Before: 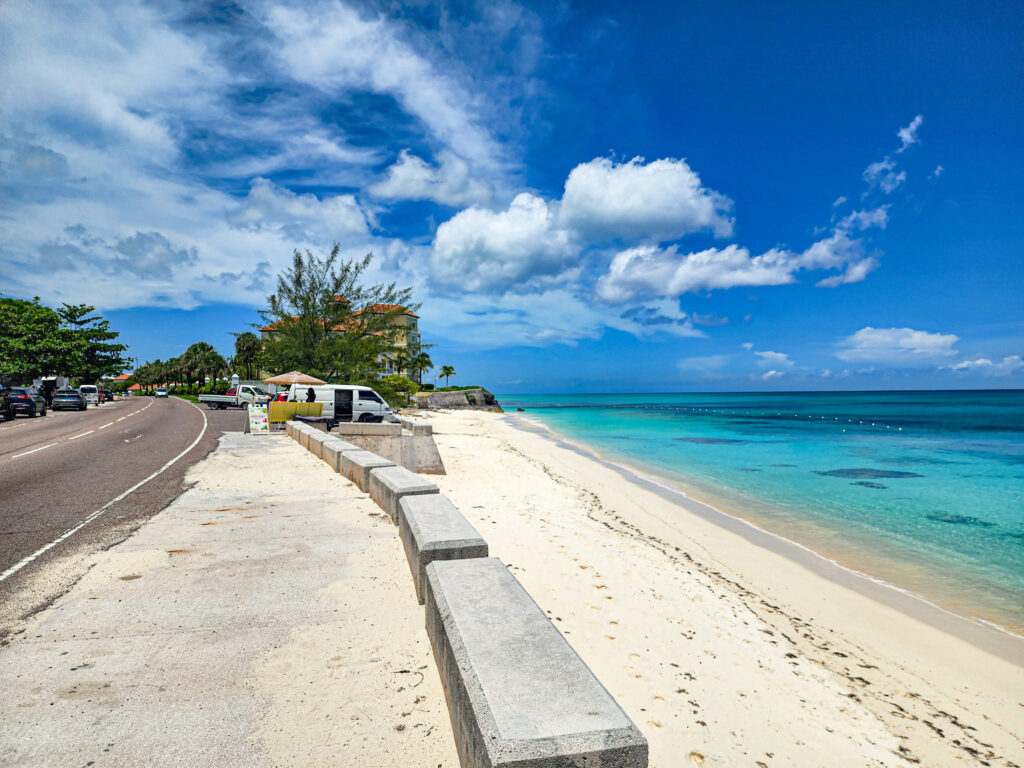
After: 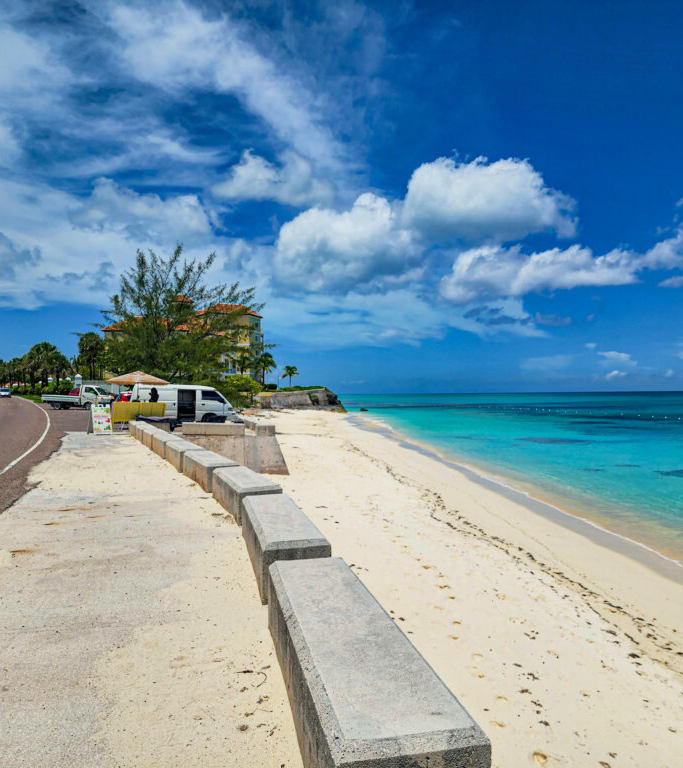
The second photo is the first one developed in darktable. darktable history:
crop and rotate: left 15.385%, right 17.857%
exposure: exposure -0.296 EV, compensate highlight preservation false
velvia: on, module defaults
